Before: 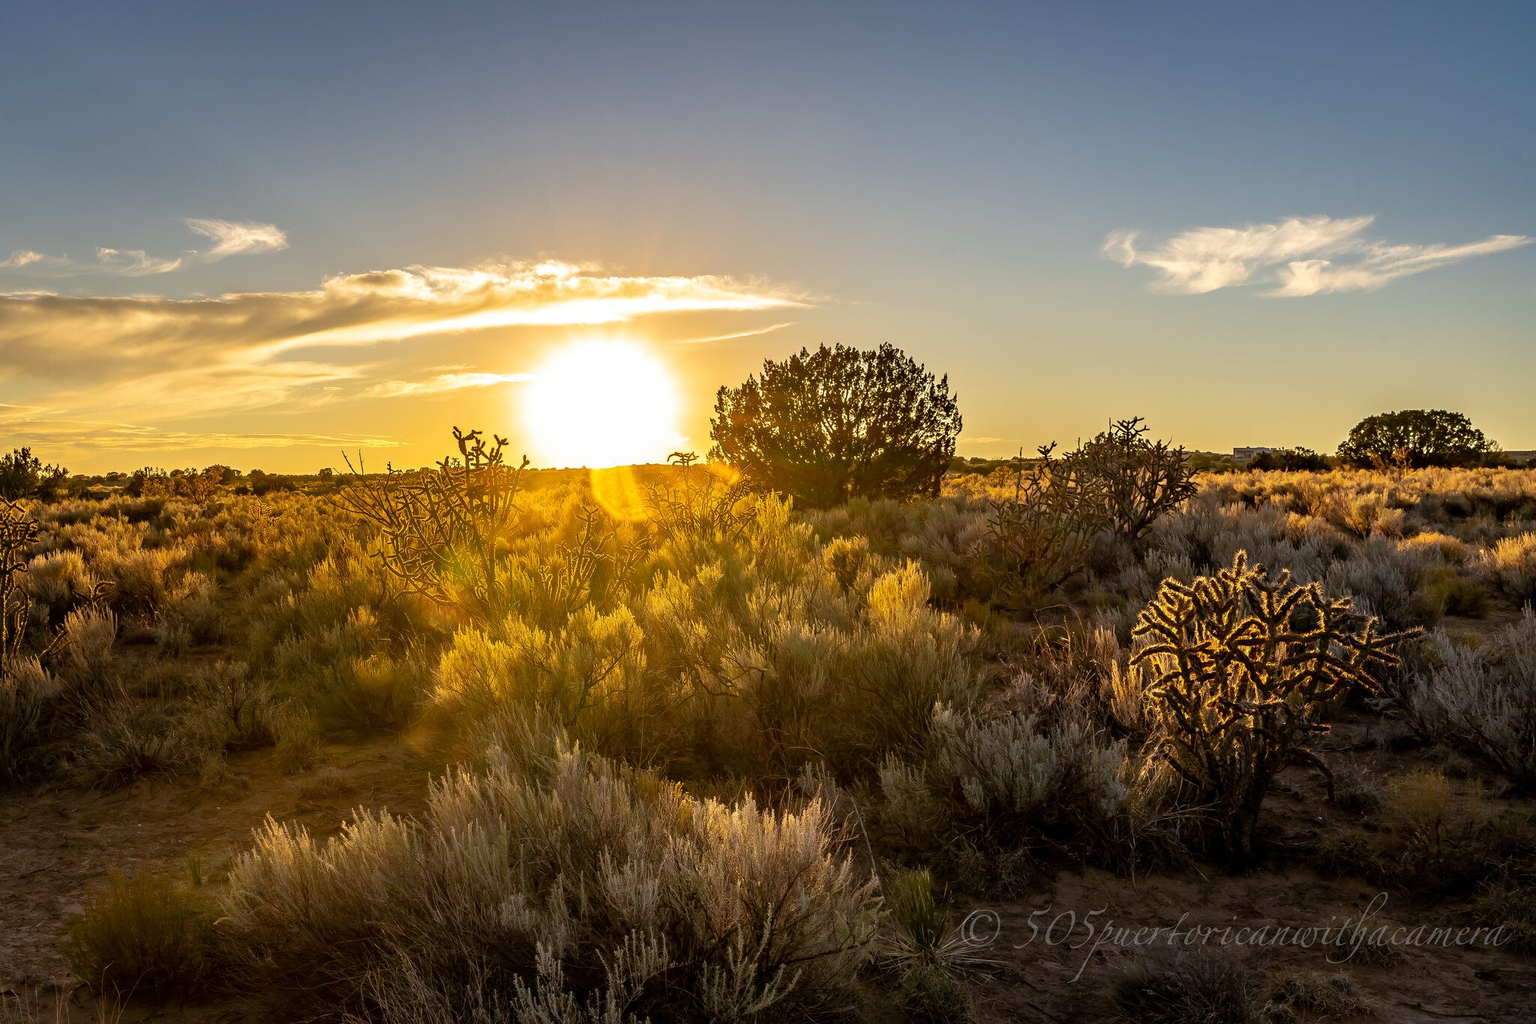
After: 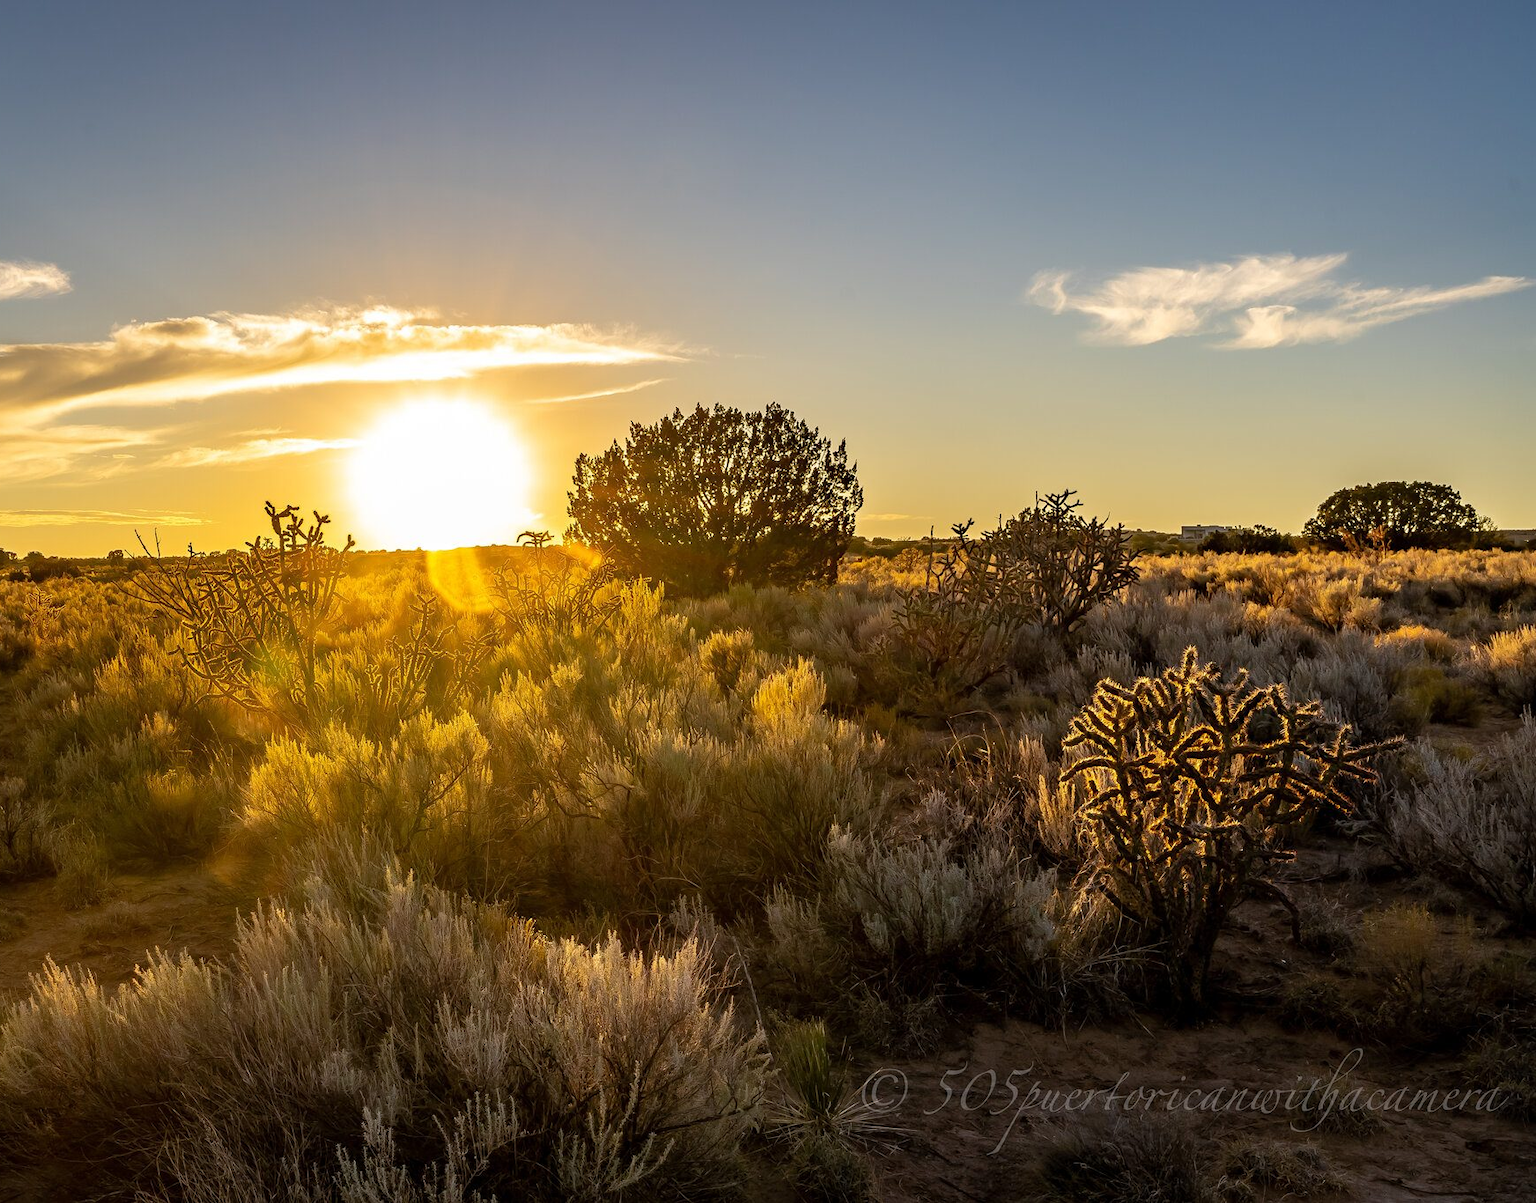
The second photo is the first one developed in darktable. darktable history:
crop and rotate: left 14.814%
